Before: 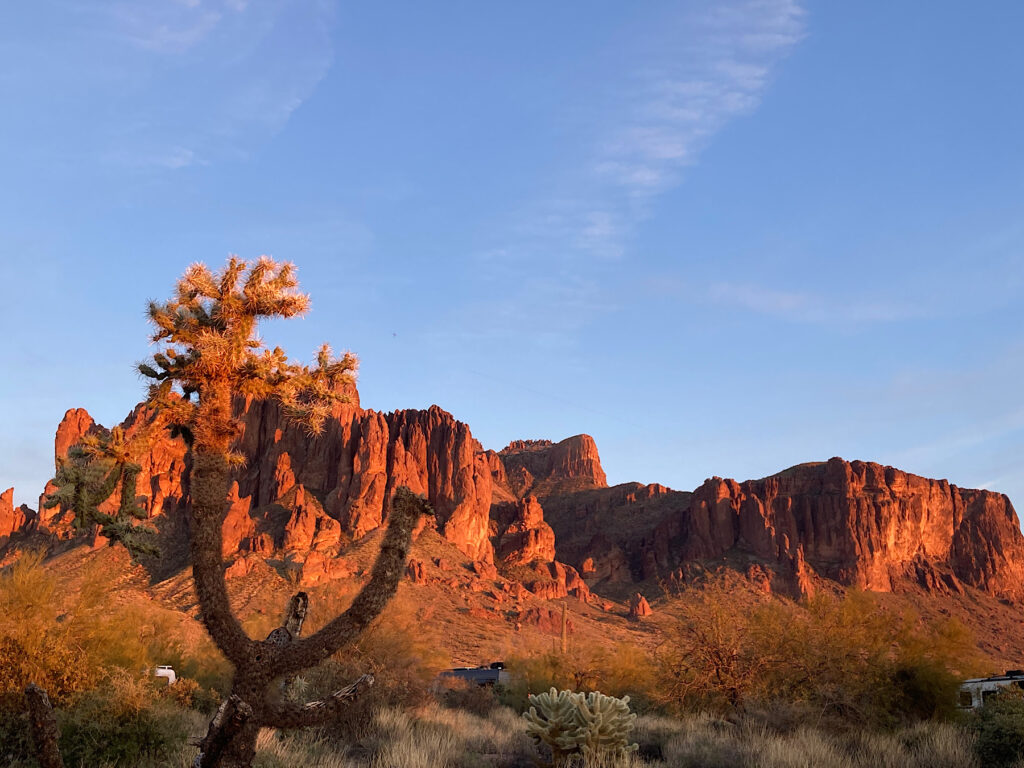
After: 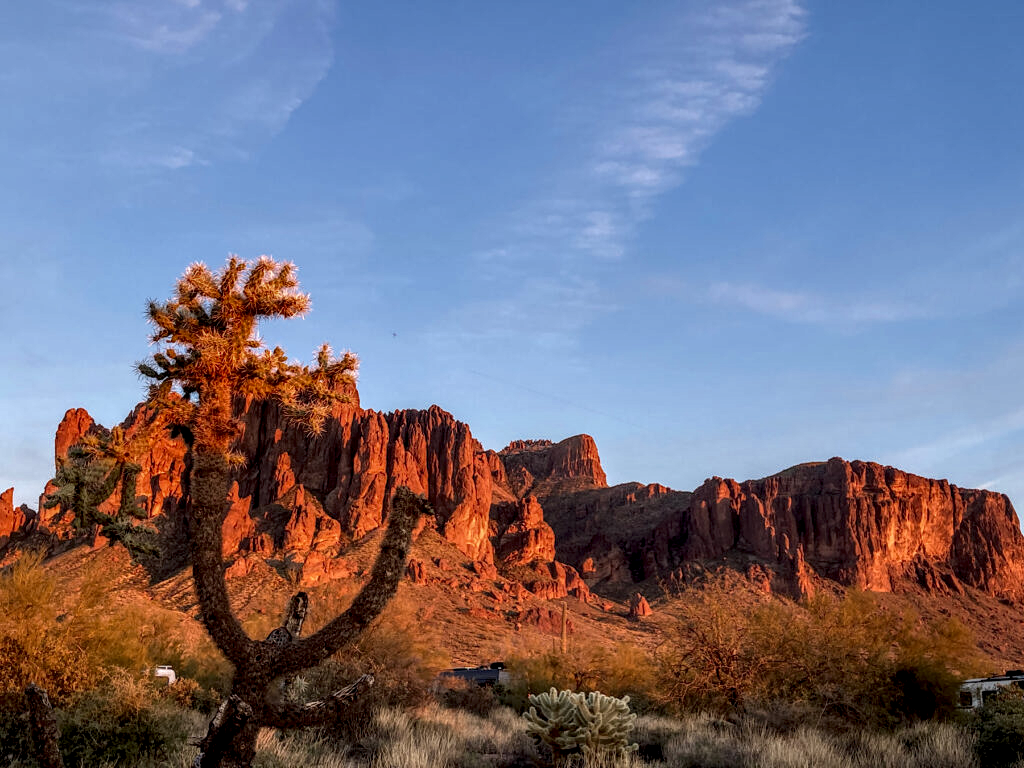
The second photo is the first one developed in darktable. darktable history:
exposure: black level correction 0, compensate exposure bias true, compensate highlight preservation false
color zones: curves: ch0 [(0, 0.425) (0.143, 0.422) (0.286, 0.42) (0.429, 0.419) (0.571, 0.419) (0.714, 0.42) (0.857, 0.422) (1, 0.425)]
local contrast: highlights 0%, shadows 0%, detail 182%
